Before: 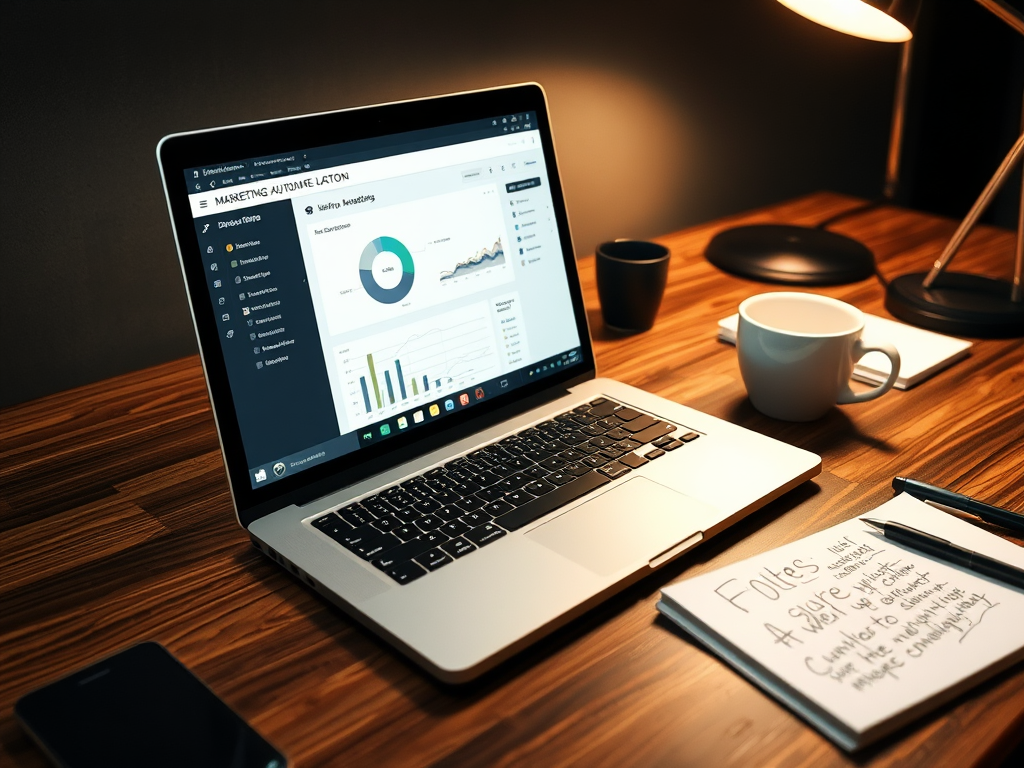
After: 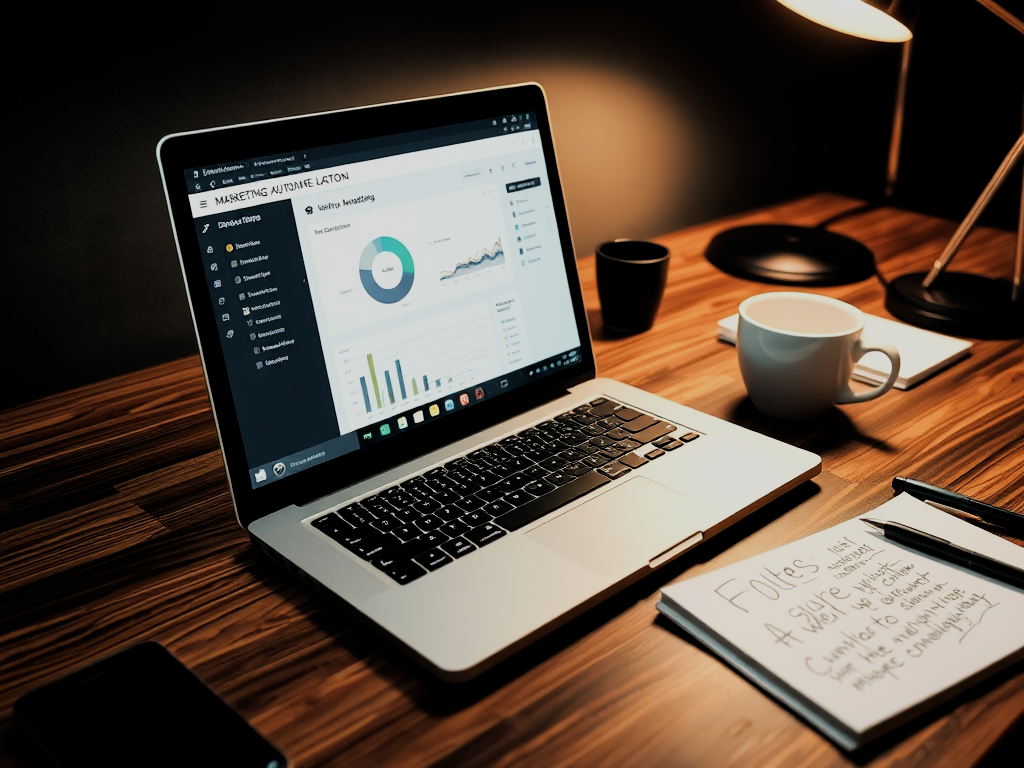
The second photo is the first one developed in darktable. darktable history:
contrast brightness saturation: saturation -0.09
filmic rgb: middle gray luminance 28.94%, black relative exposure -10.27 EV, white relative exposure 5.5 EV, target black luminance 0%, hardness 3.96, latitude 1.29%, contrast 1.131, highlights saturation mix 4.72%, shadows ↔ highlights balance 15.27%
